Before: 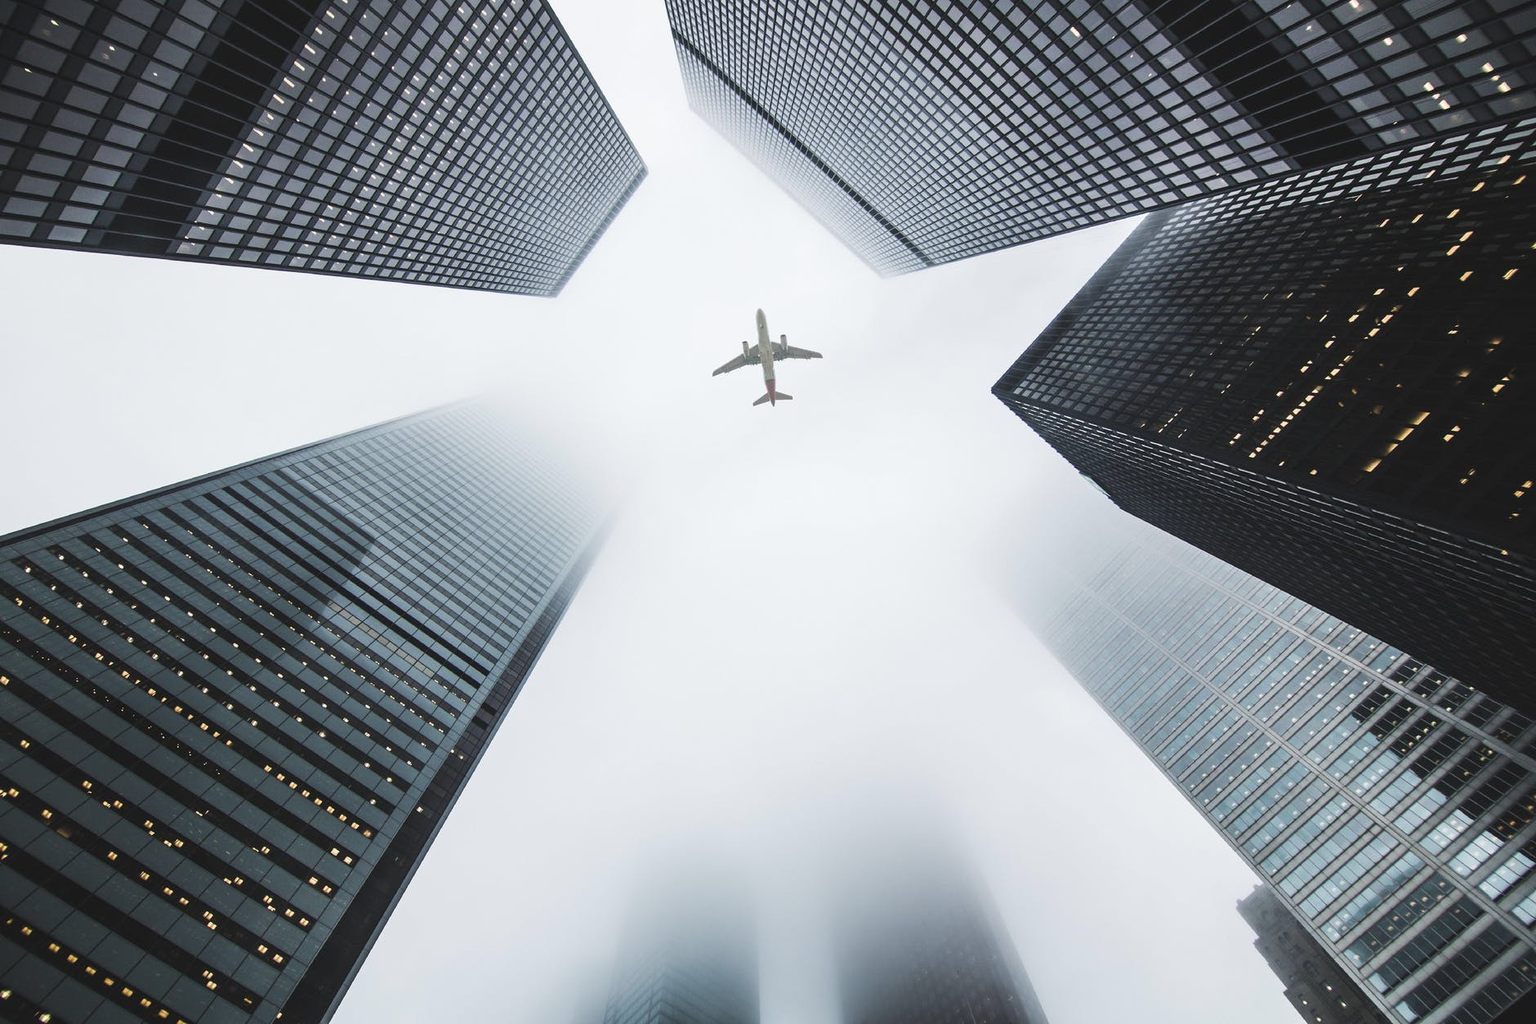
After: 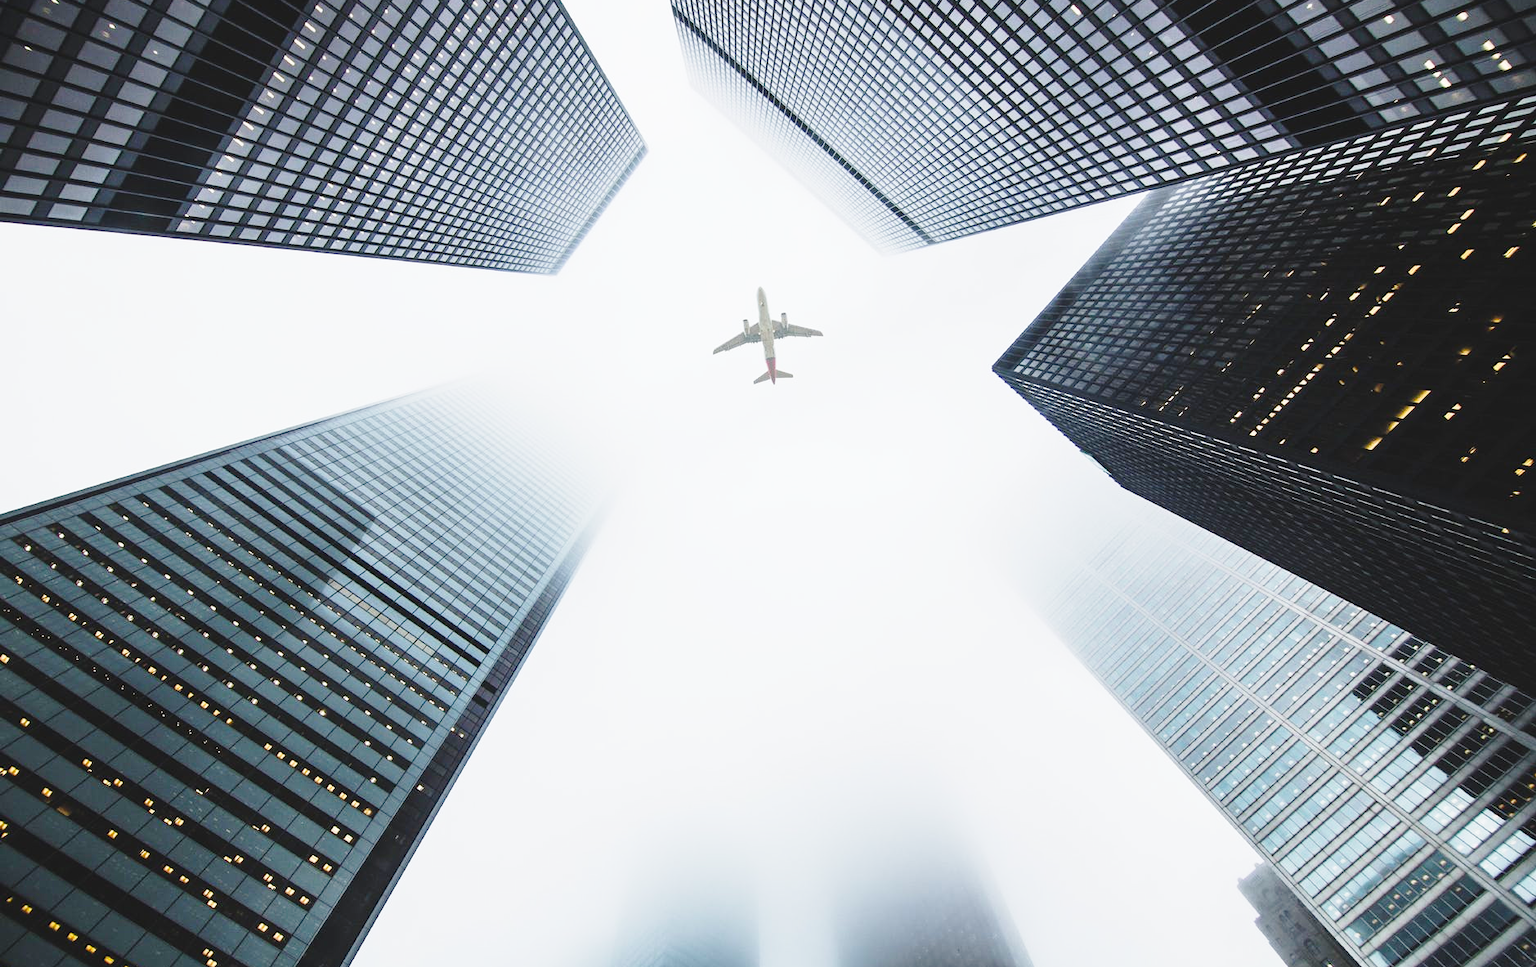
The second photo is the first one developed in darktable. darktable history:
base curve: curves: ch0 [(0, 0) (0.028, 0.03) (0.121, 0.232) (0.46, 0.748) (0.859, 0.968) (1, 1)], preserve colors none
exposure: compensate highlight preservation false
color balance rgb: perceptual saturation grading › global saturation 30.749%, global vibrance -17.297%, contrast -6.06%
contrast equalizer: y [[0.5 ×6], [0.5 ×6], [0.975, 0.964, 0.925, 0.865, 0.793, 0.721], [0 ×6], [0 ×6]]
crop and rotate: top 2.223%, bottom 3.241%
